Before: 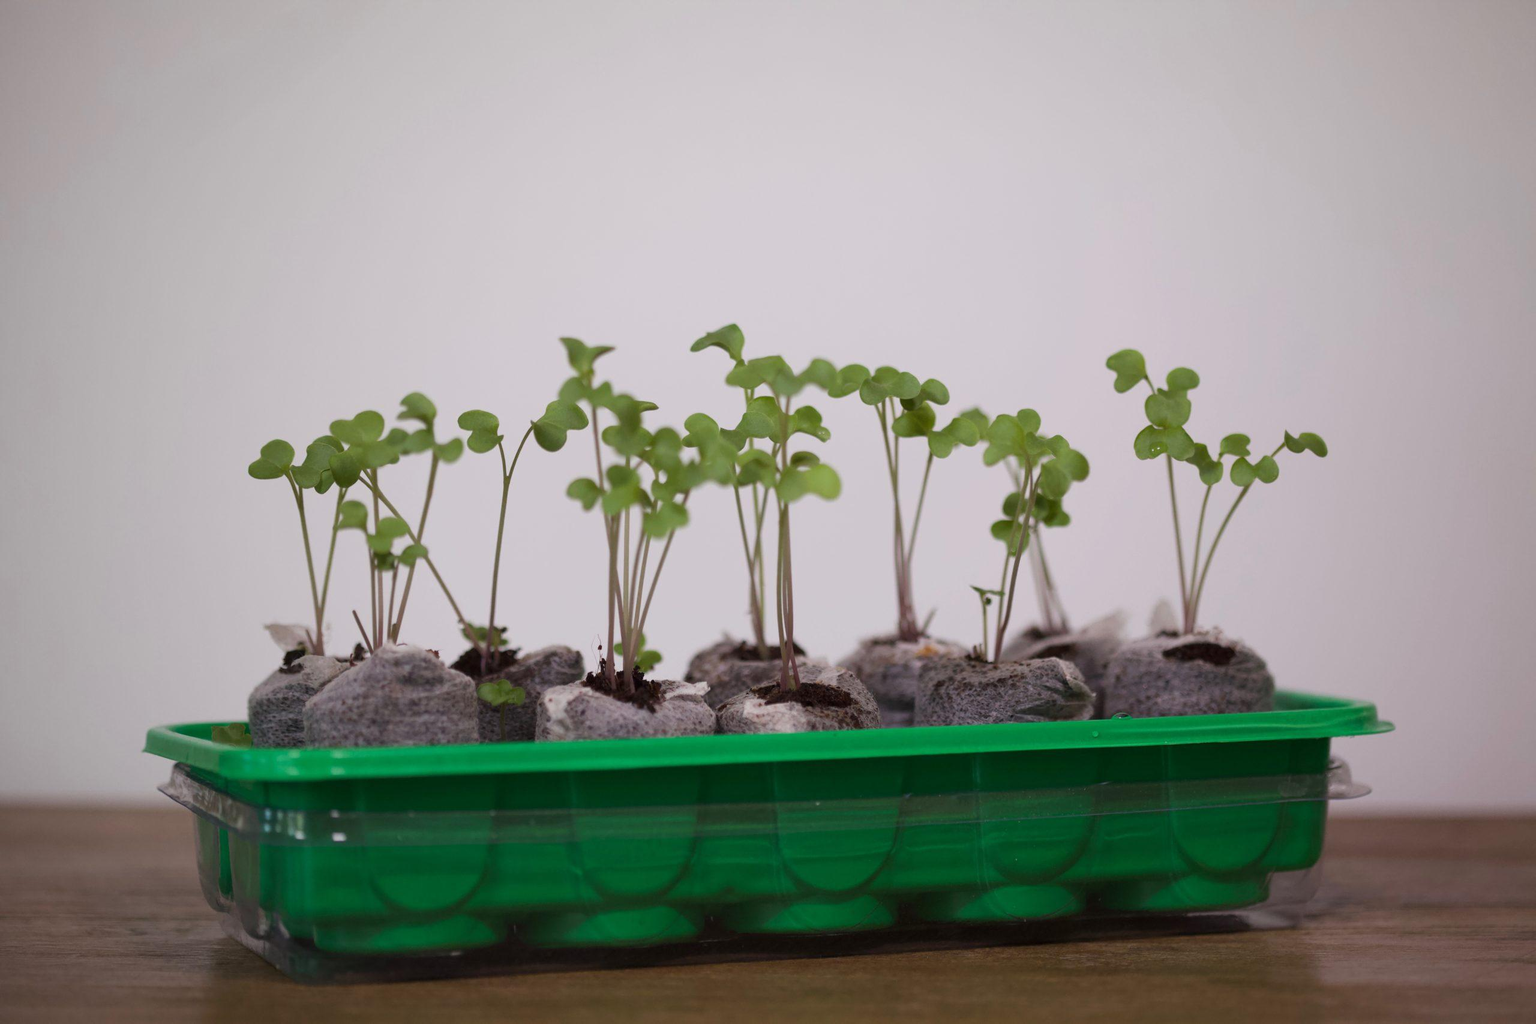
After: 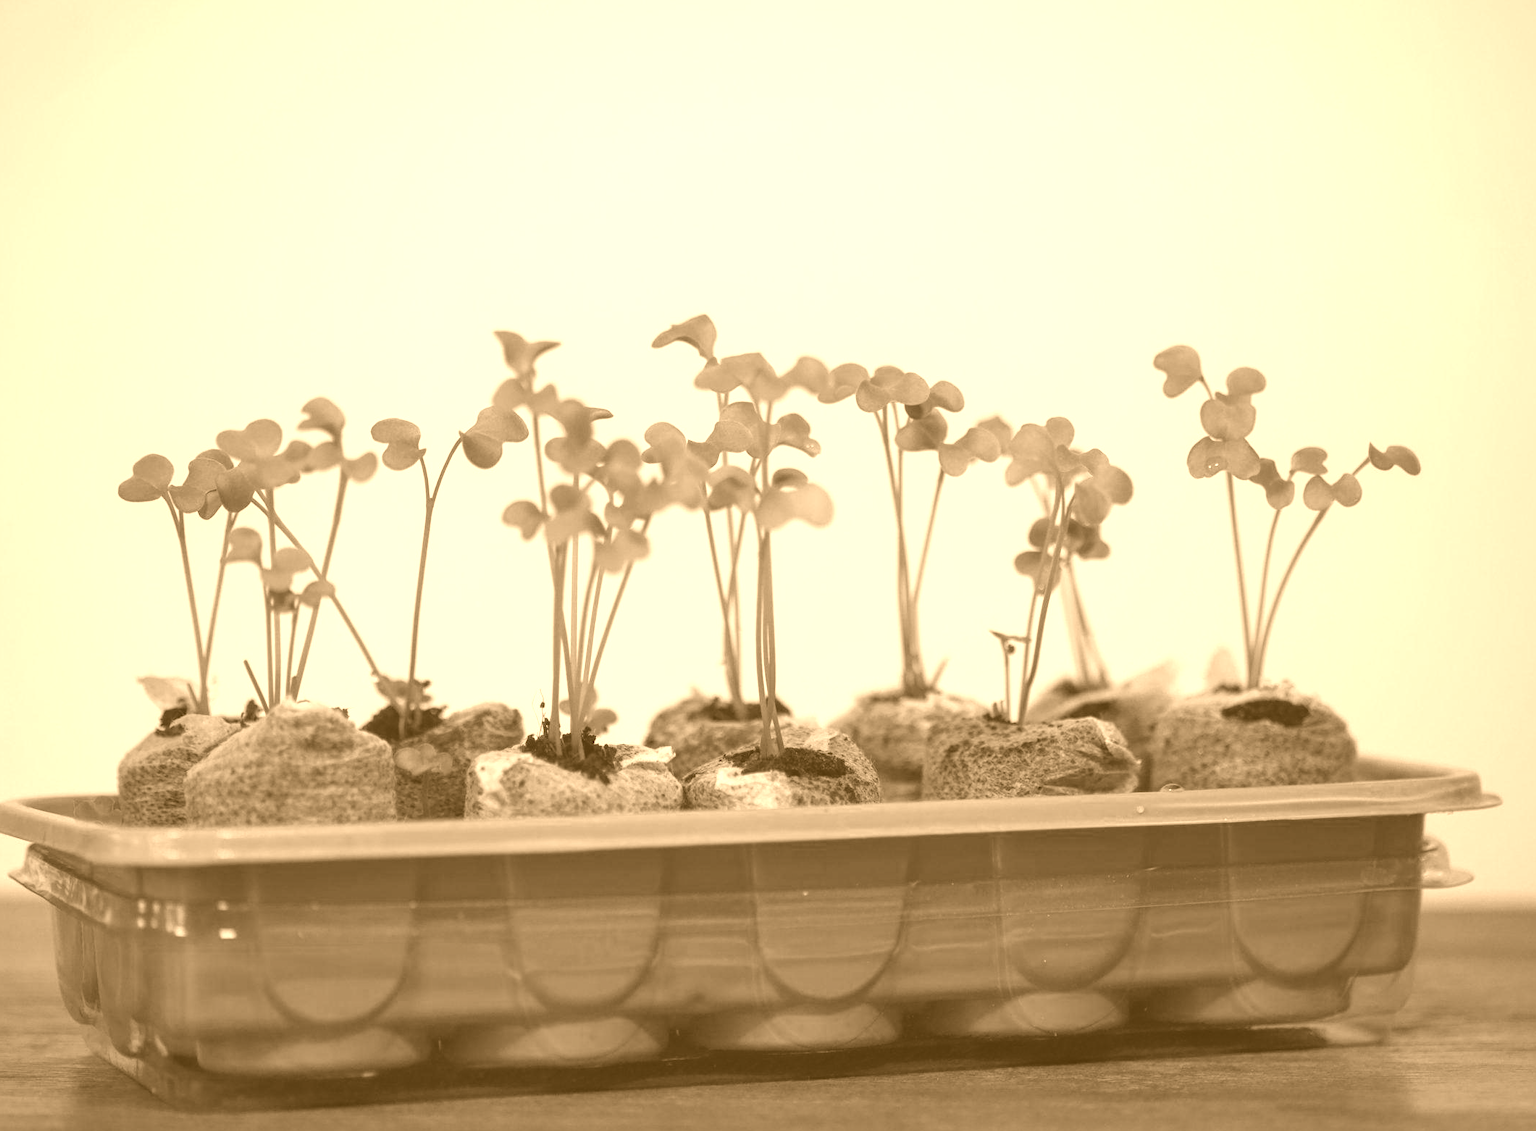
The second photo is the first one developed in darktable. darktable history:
crop: left 9.807%, top 6.259%, right 7.334%, bottom 2.177%
local contrast: on, module defaults
colorize: hue 28.8°, source mix 100%
